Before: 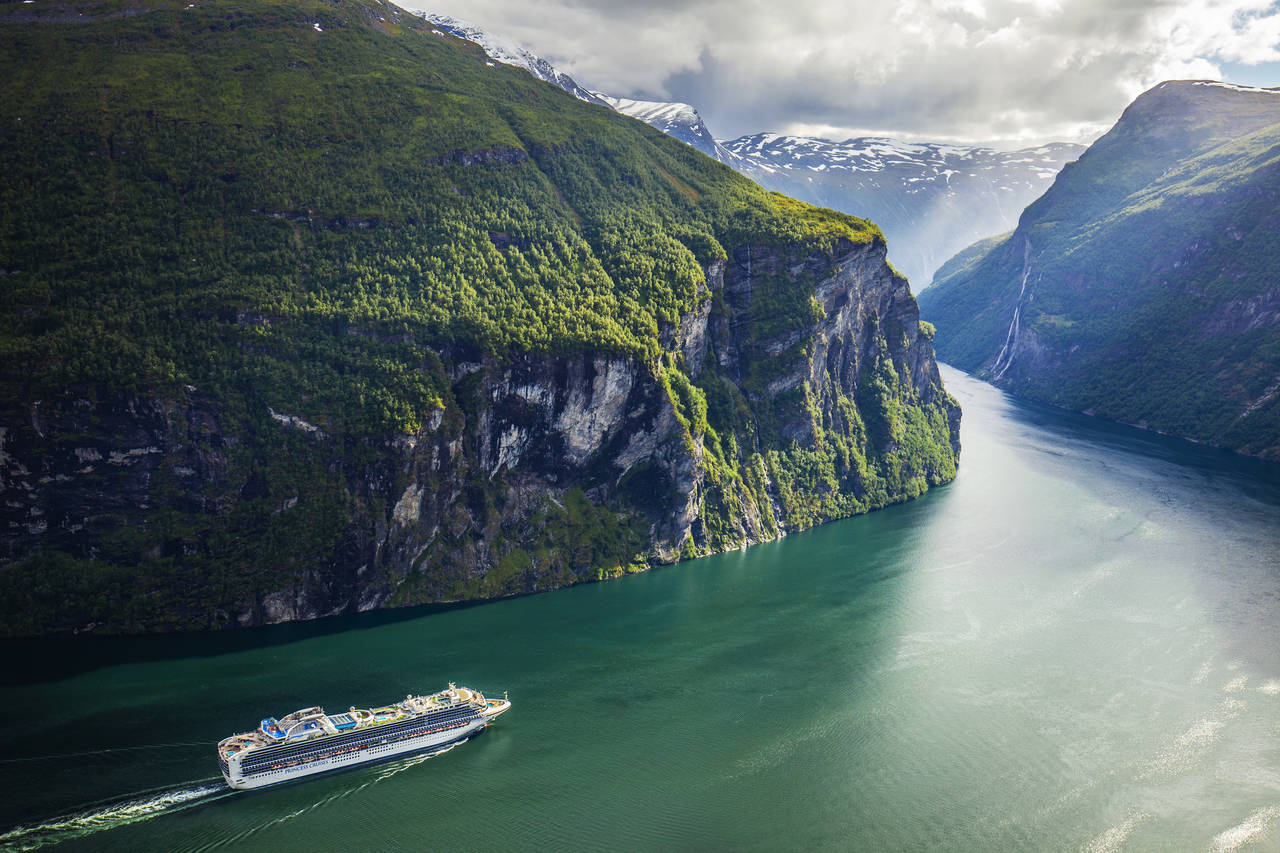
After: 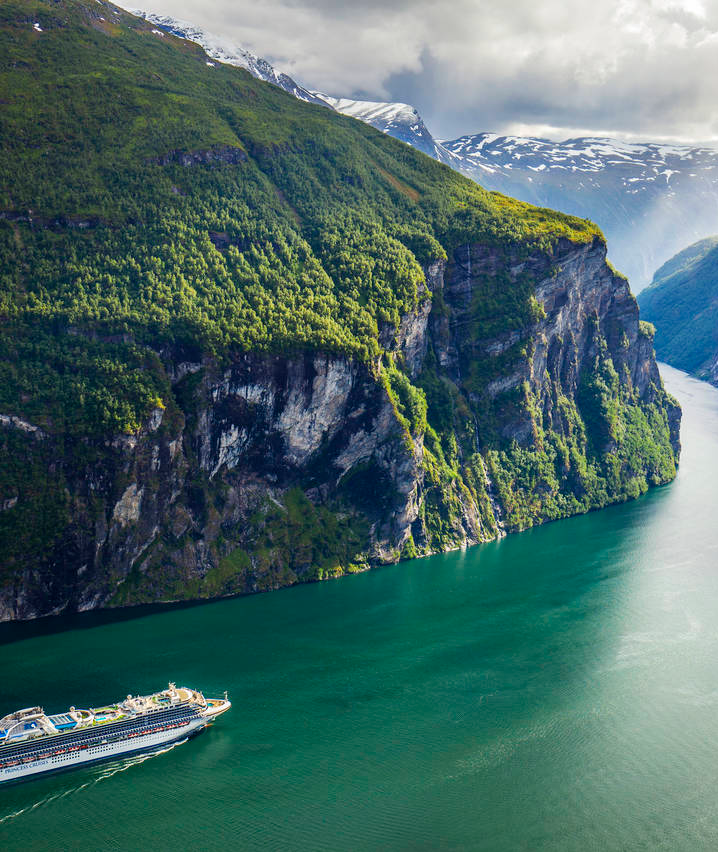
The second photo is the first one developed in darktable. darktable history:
crop: left 21.903%, right 21.996%, bottom 0.011%
